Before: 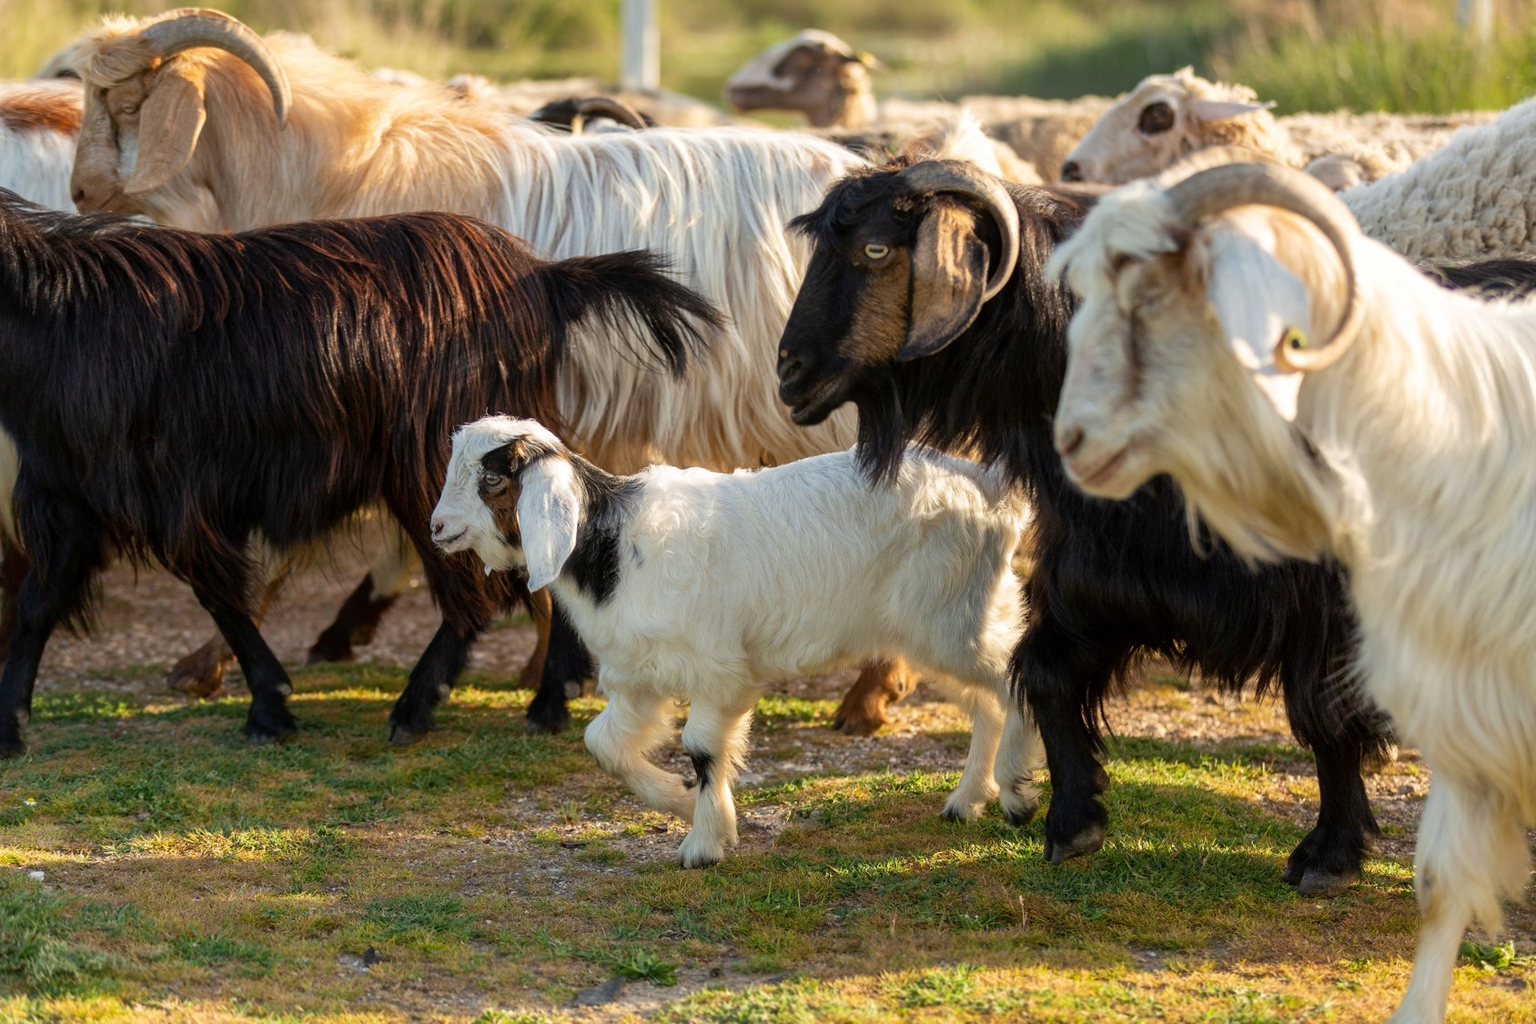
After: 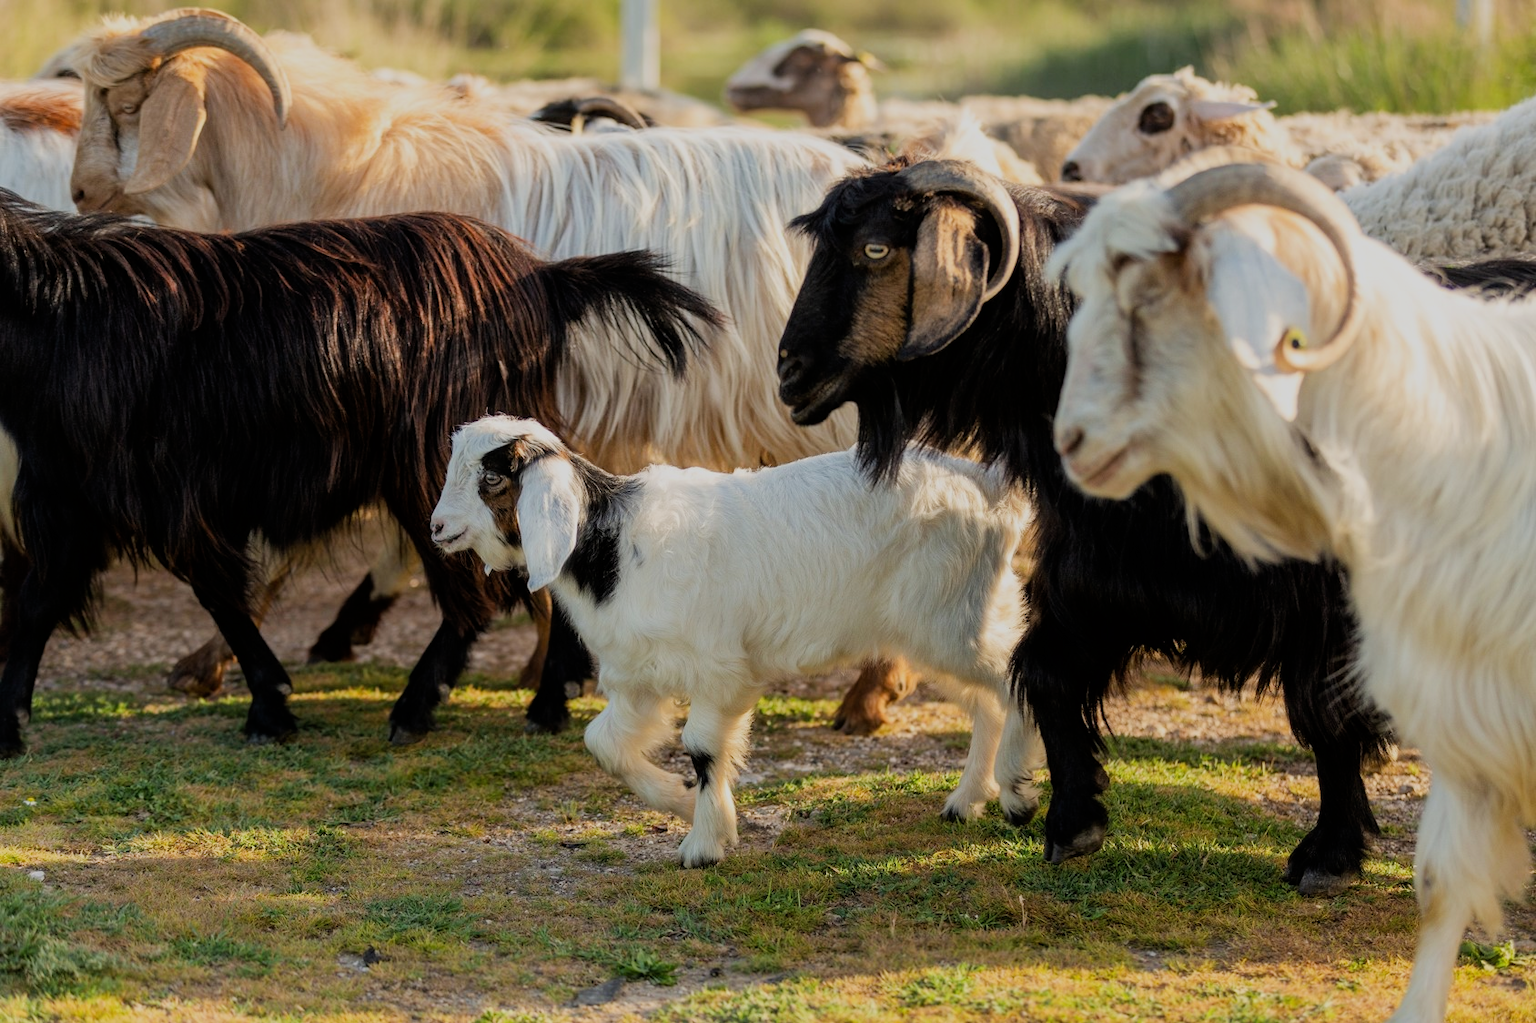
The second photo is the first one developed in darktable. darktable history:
filmic rgb: black relative exposure -7.65 EV, white relative exposure 4.56 EV, threshold 5.98 EV, hardness 3.61, iterations of high-quality reconstruction 0, enable highlight reconstruction true
